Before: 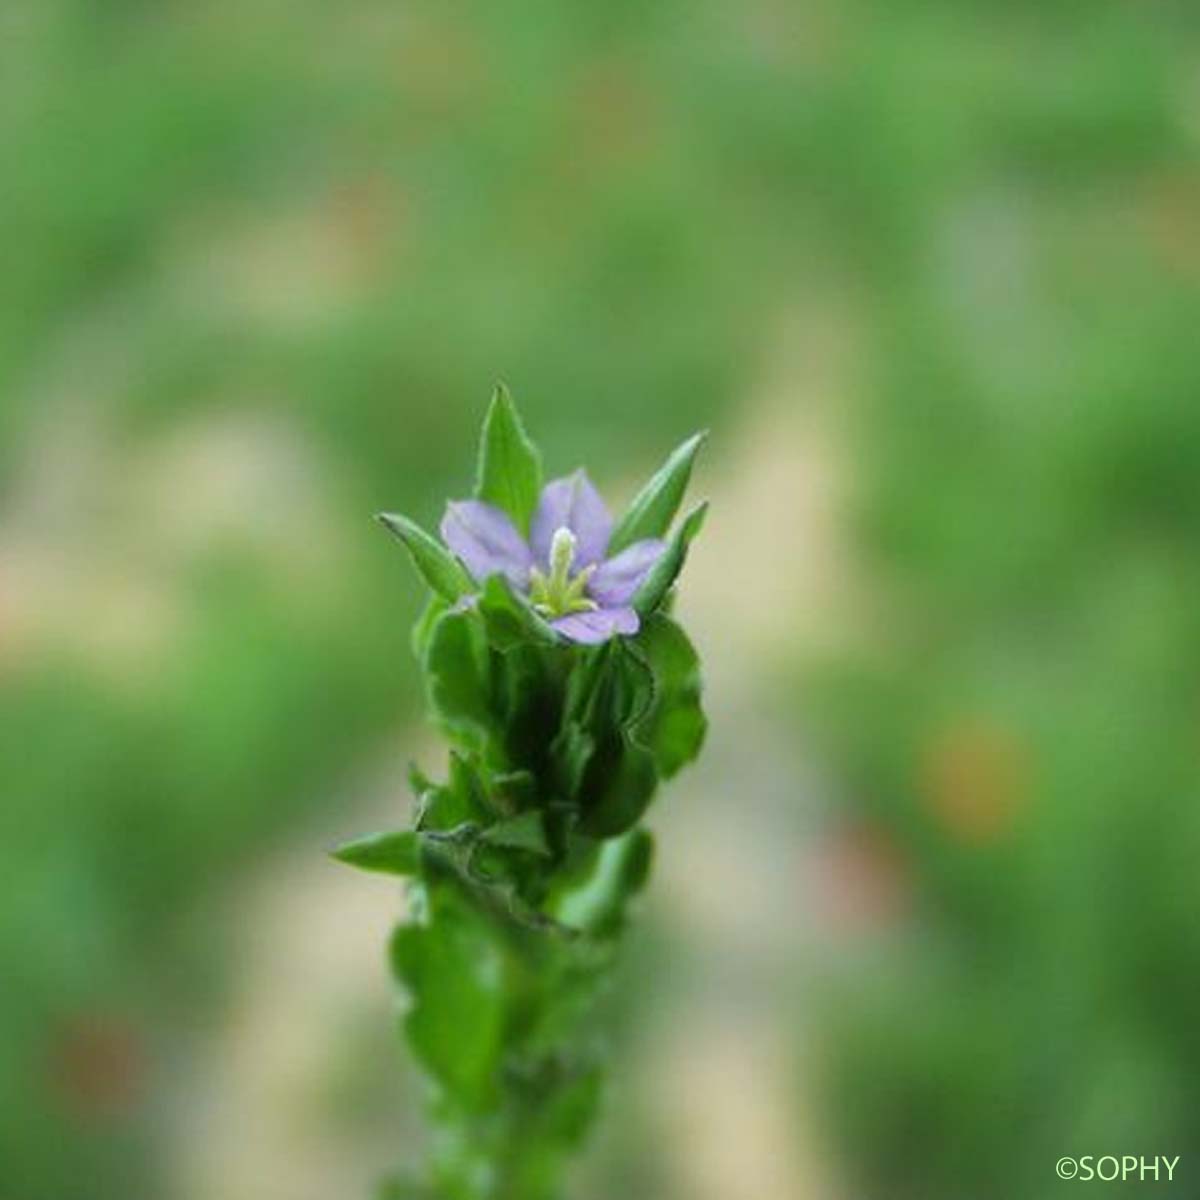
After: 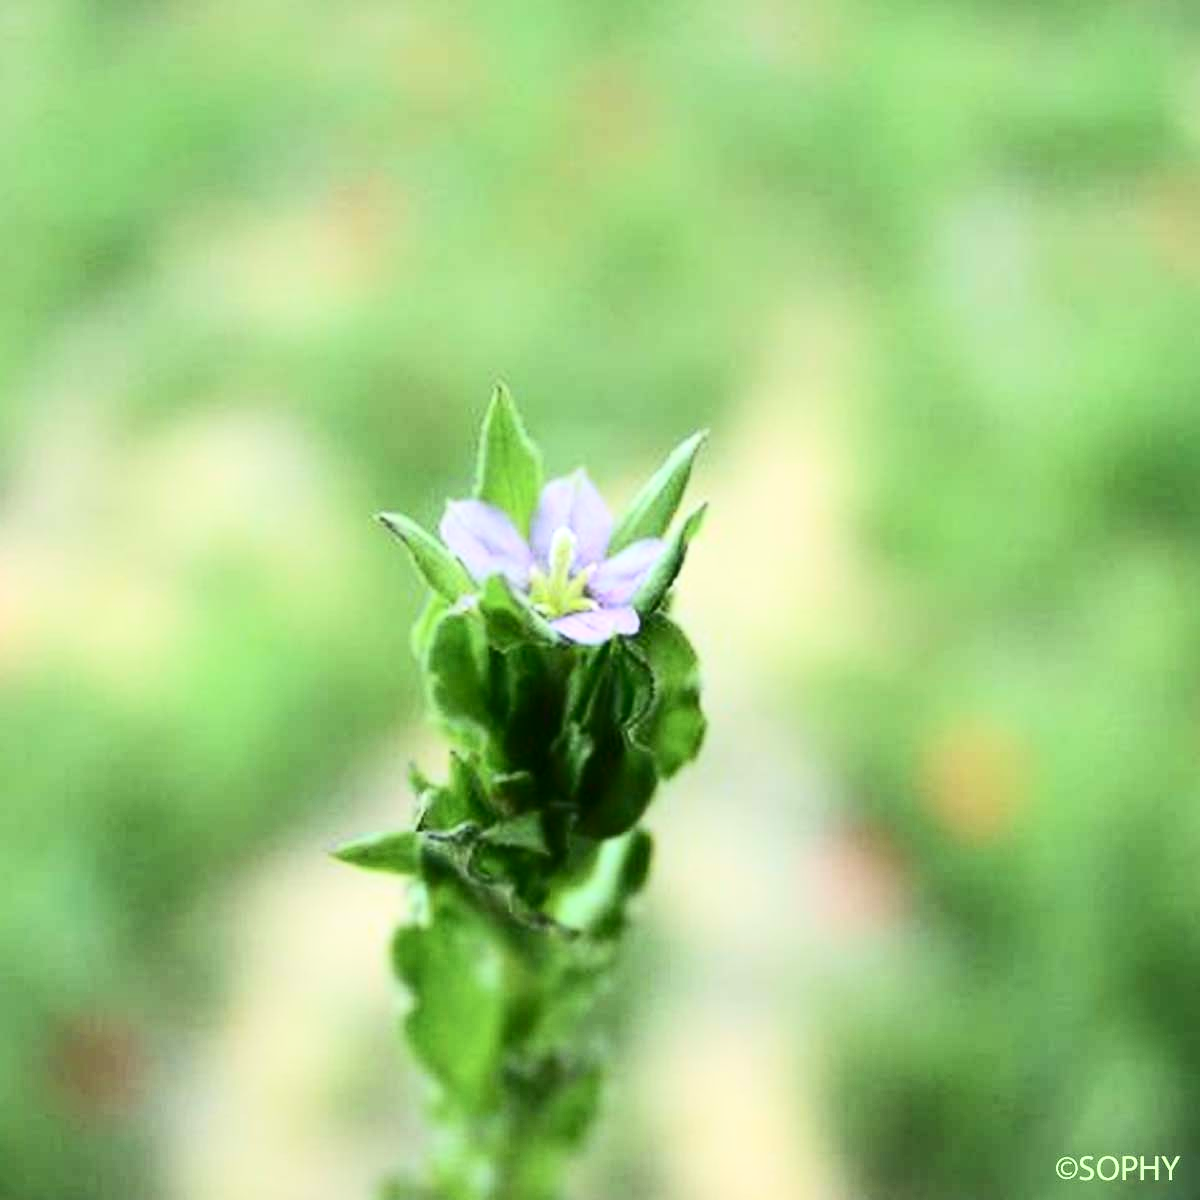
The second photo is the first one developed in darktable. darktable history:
exposure: black level correction 0, exposure 0.499 EV, compensate highlight preservation false
contrast brightness saturation: contrast 0.387, brightness 0.096
